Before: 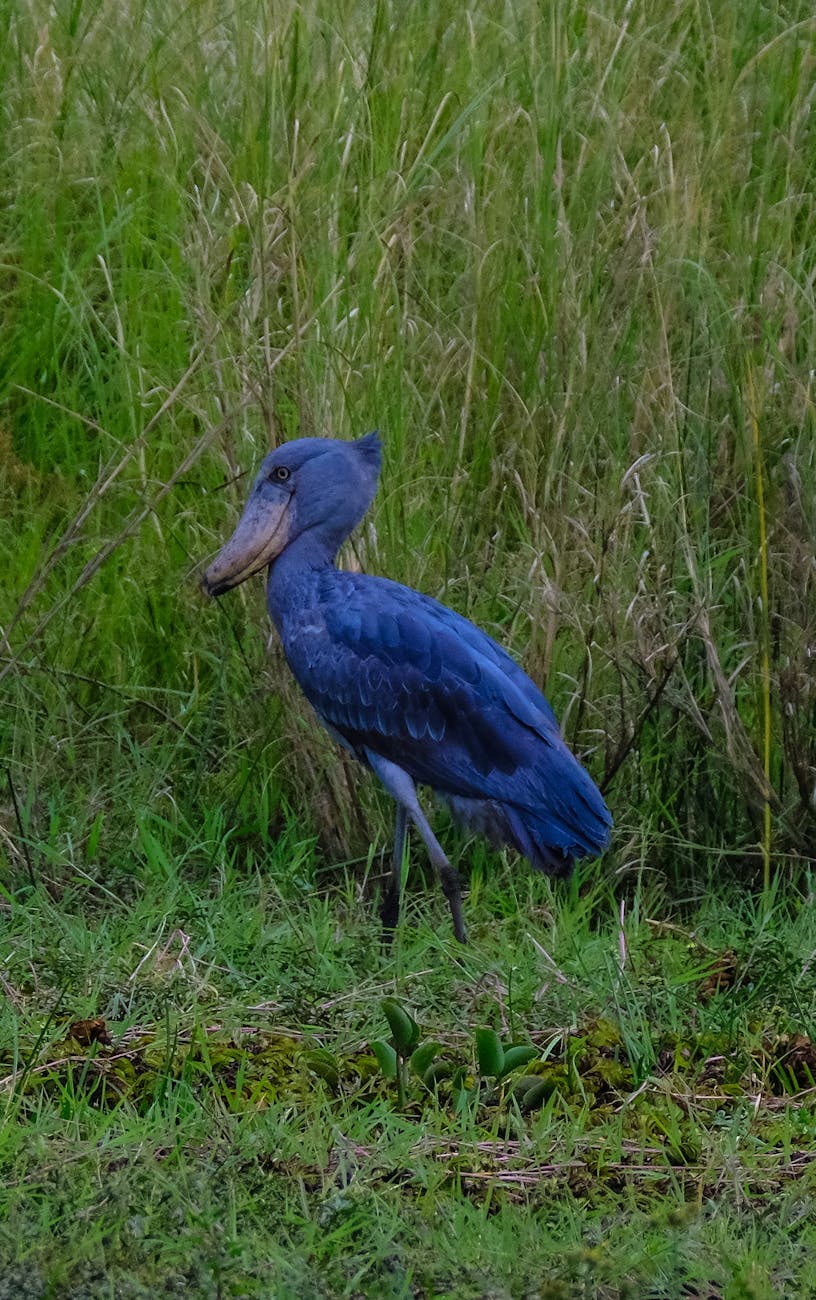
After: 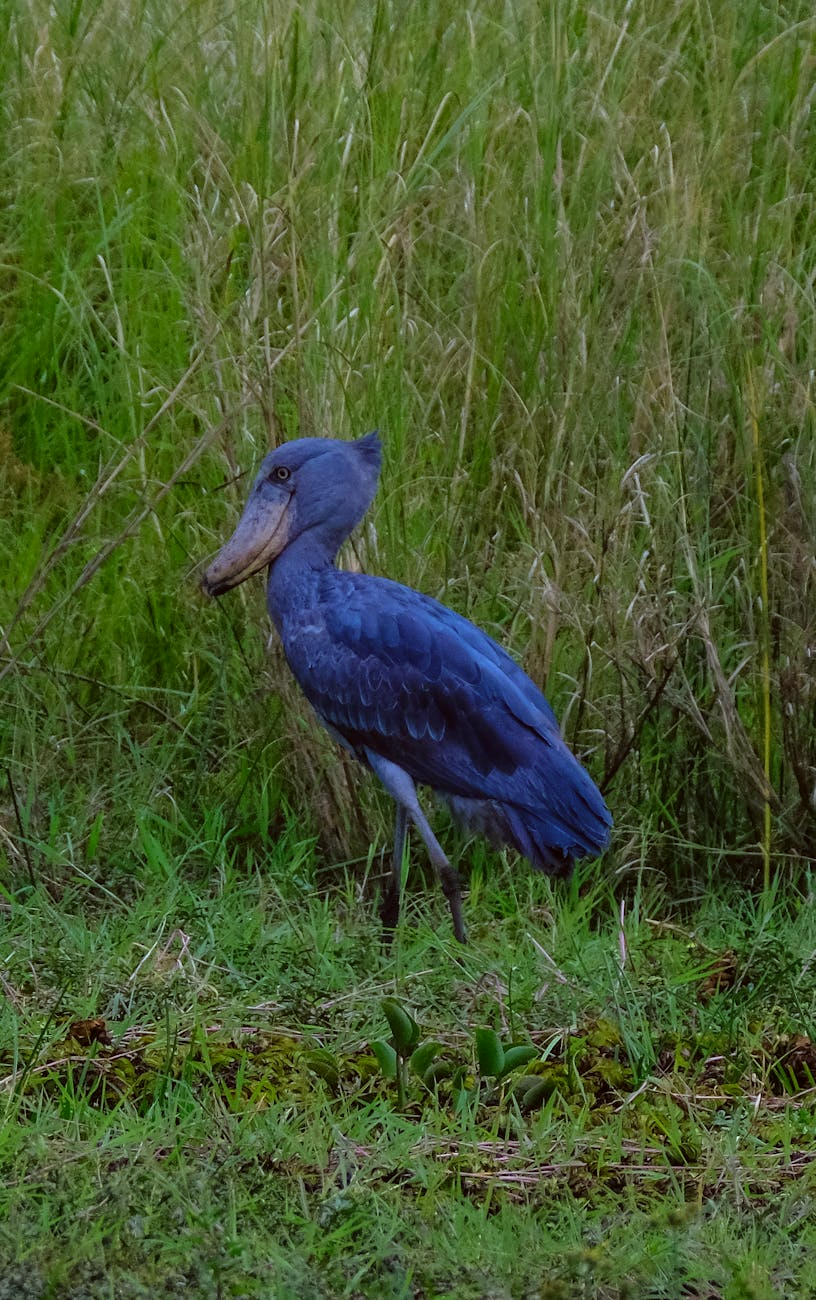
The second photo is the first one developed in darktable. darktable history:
color correction: highlights a* -4.98, highlights b* -3.76, shadows a* 3.83, shadows b* 4.08
tone equalizer: on, module defaults
